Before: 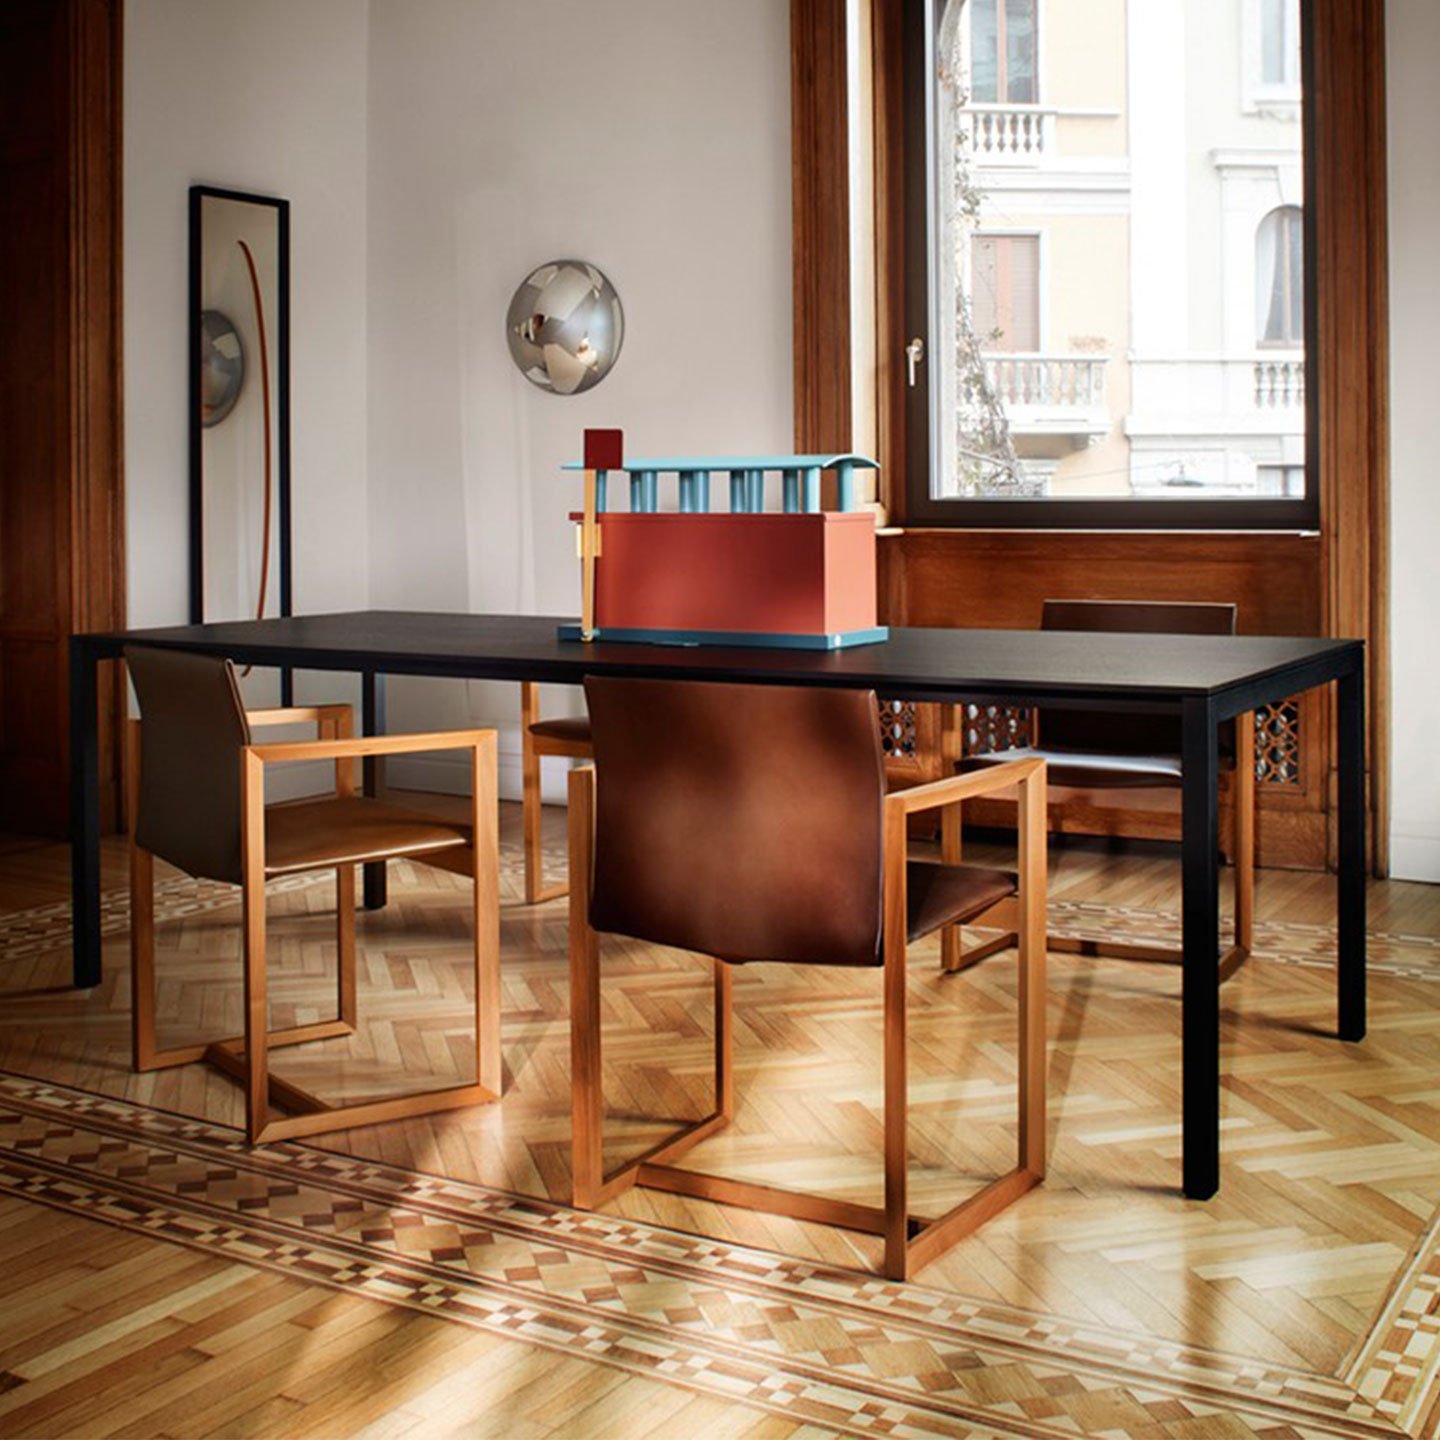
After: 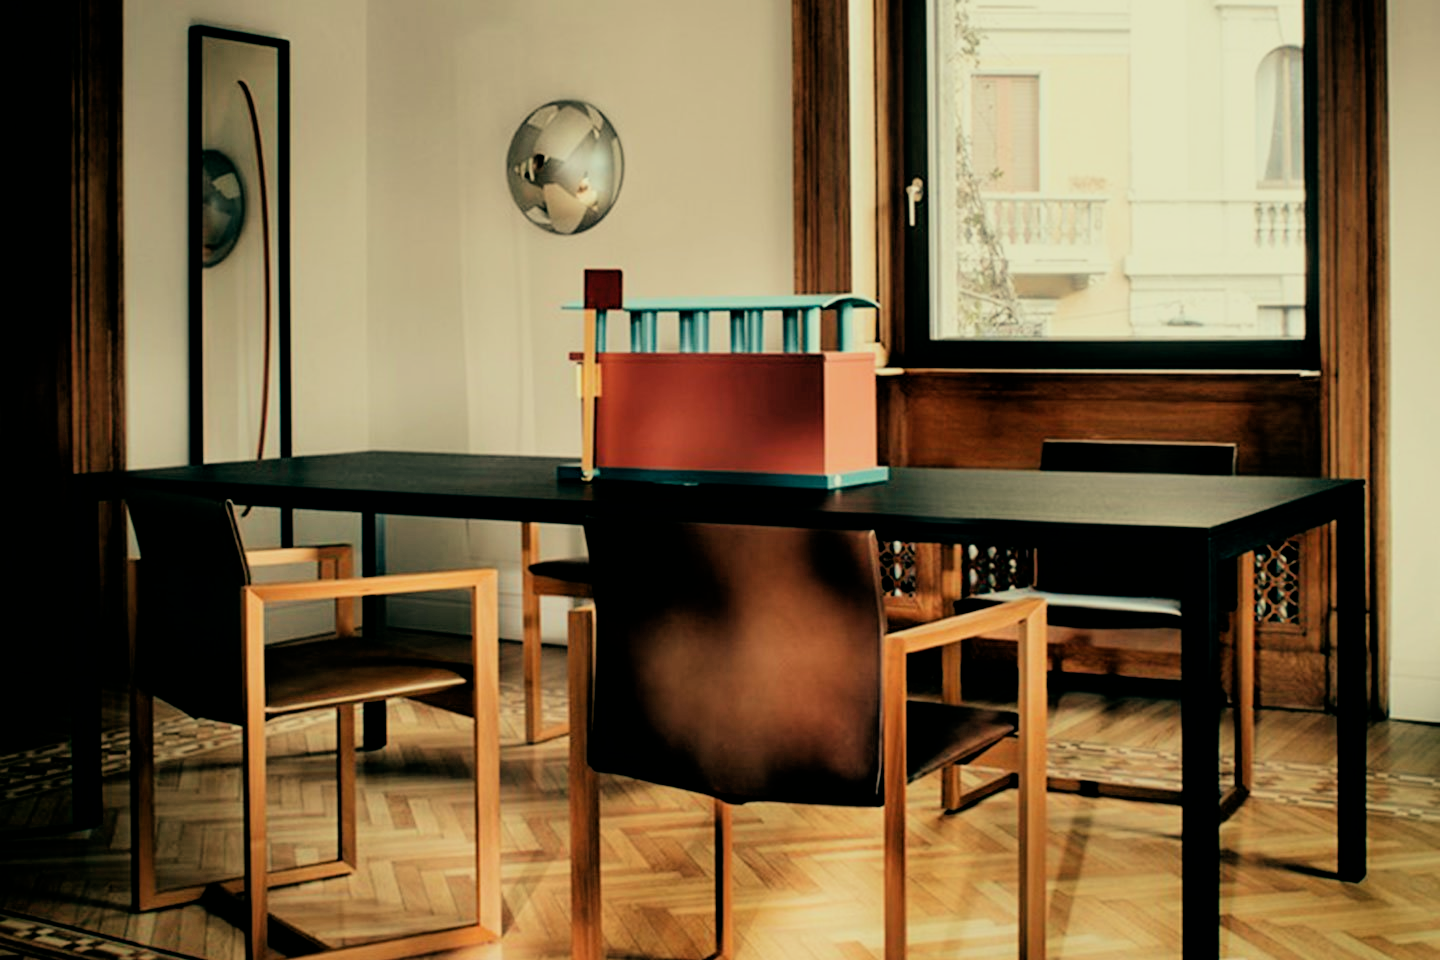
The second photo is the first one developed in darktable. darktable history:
filmic rgb: black relative exposure -5 EV, hardness 2.88, contrast 1.3
crop: top 11.166%, bottom 22.168%
color balance: mode lift, gamma, gain (sRGB), lift [1, 0.69, 1, 1], gamma [1, 1.482, 1, 1], gain [1, 1, 1, 0.802]
